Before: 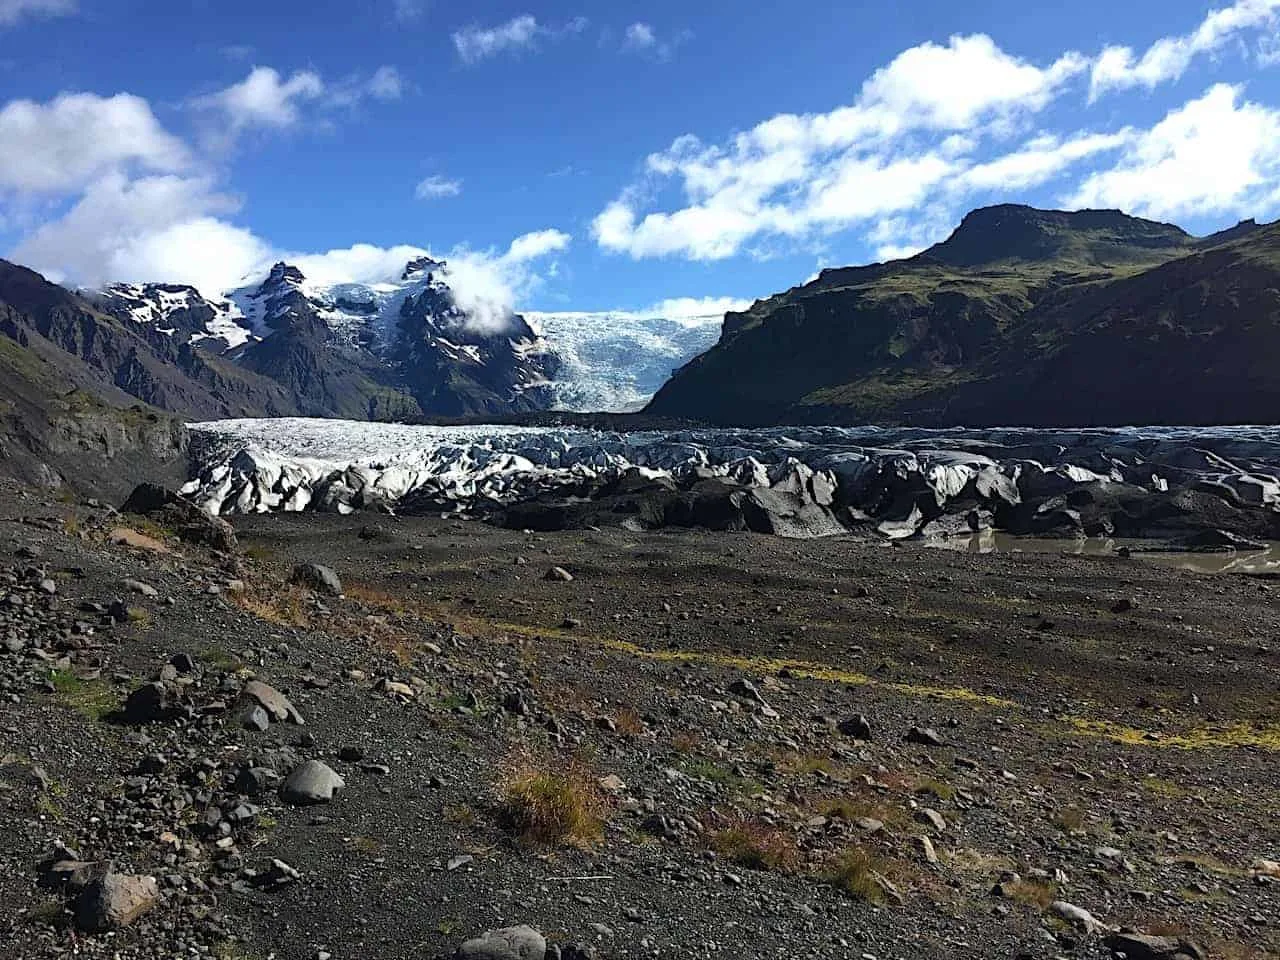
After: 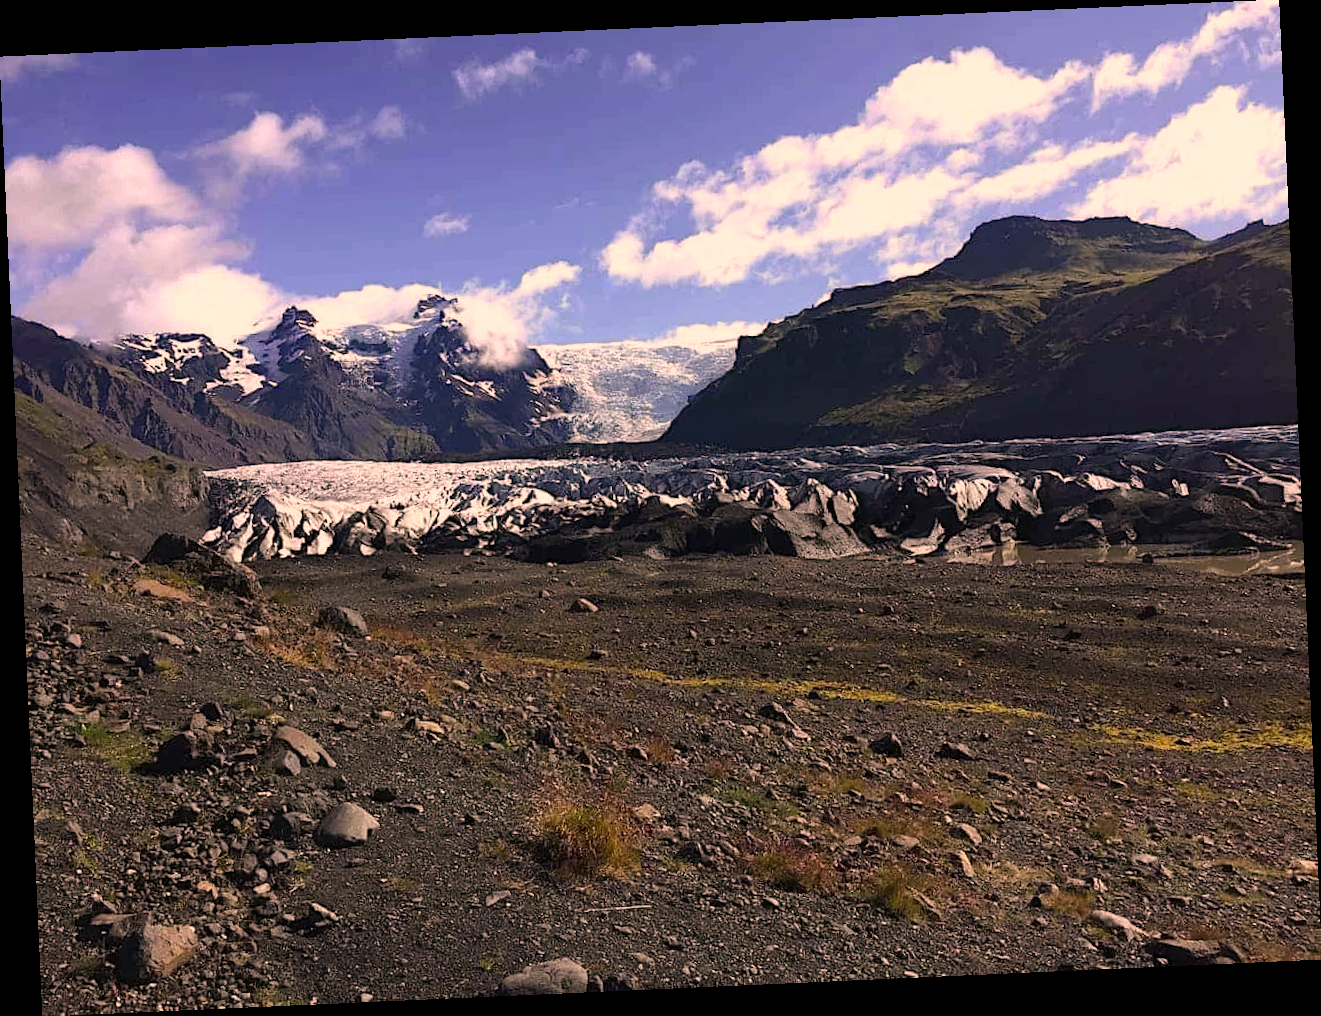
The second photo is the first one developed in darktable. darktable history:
color correction: highlights a* 21.16, highlights b* 19.61
rotate and perspective: rotation -2.56°, automatic cropping off
